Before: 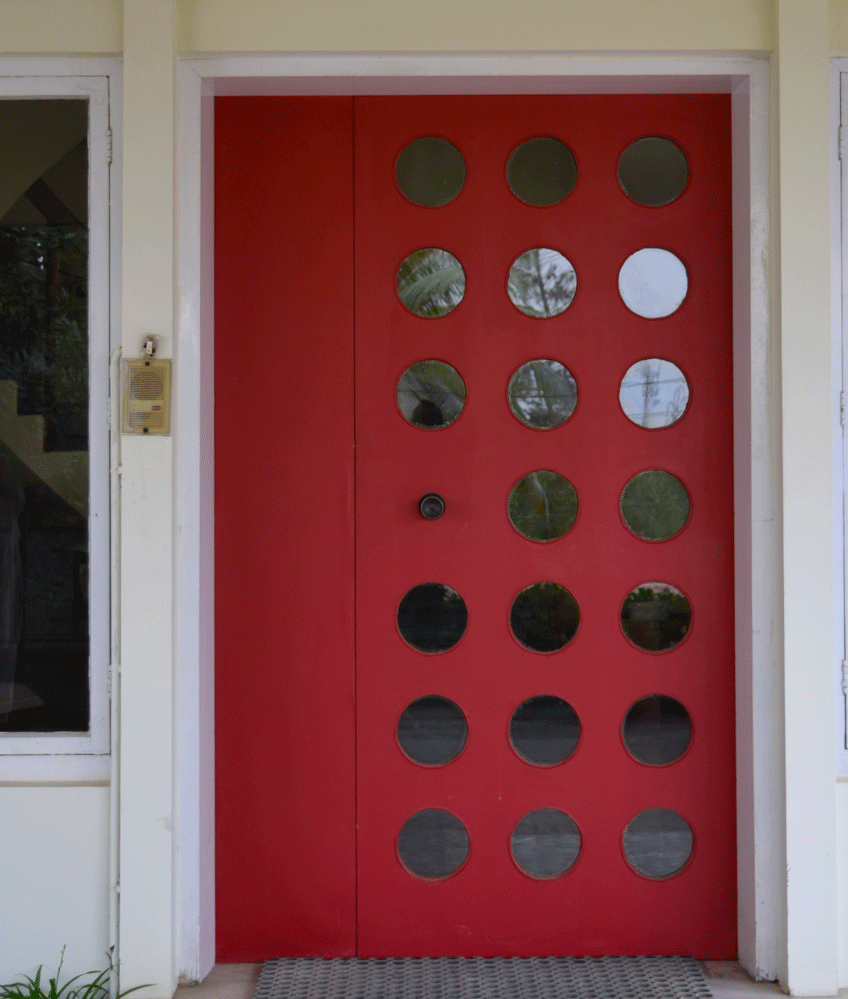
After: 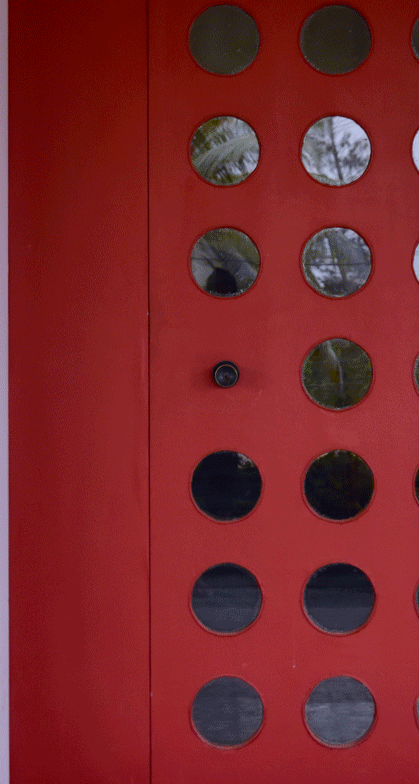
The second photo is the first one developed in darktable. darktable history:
crop and rotate: angle 0.02°, left 24.353%, top 13.219%, right 26.156%, bottom 8.224%
tone curve: curves: ch0 [(0.003, 0.003) (0.104, 0.069) (0.236, 0.218) (0.401, 0.443) (0.495, 0.55) (0.625, 0.67) (0.819, 0.841) (0.96, 0.899)]; ch1 [(0, 0) (0.161, 0.092) (0.37, 0.302) (0.424, 0.402) (0.45, 0.466) (0.495, 0.506) (0.573, 0.571) (0.638, 0.641) (0.751, 0.741) (1, 1)]; ch2 [(0, 0) (0.352, 0.403) (0.466, 0.443) (0.524, 0.501) (0.56, 0.556) (1, 1)], color space Lab, independent channels, preserve colors none
